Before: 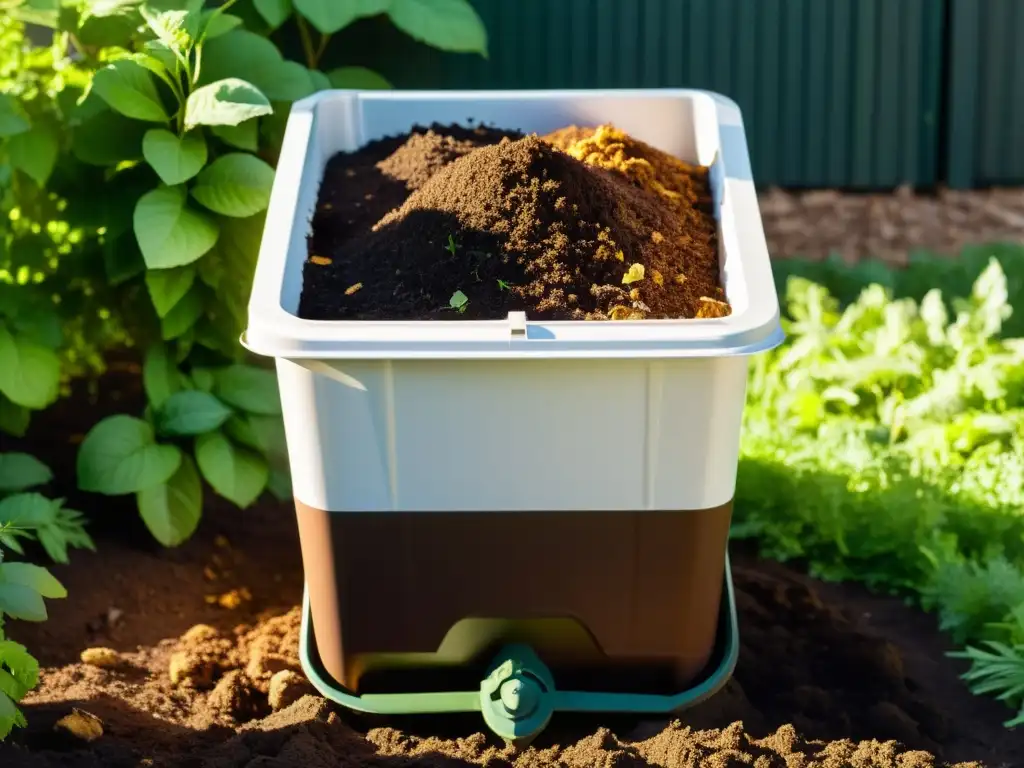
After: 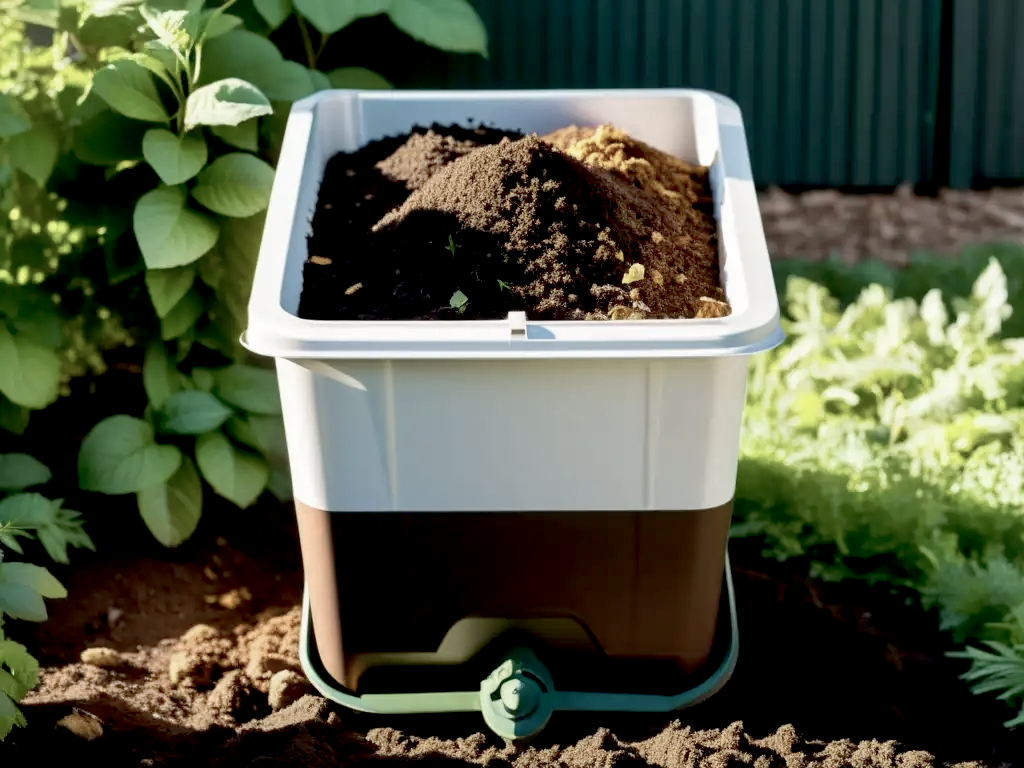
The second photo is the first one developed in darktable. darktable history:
exposure: black level correction 0.013, compensate highlight preservation false
color zones: curves: ch0 [(0, 0.559) (0.153, 0.551) (0.229, 0.5) (0.429, 0.5) (0.571, 0.5) (0.714, 0.5) (0.857, 0.5) (1, 0.559)]; ch1 [(0, 0.417) (0.112, 0.336) (0.213, 0.26) (0.429, 0.34) (0.571, 0.35) (0.683, 0.331) (0.857, 0.344) (1, 0.417)]
